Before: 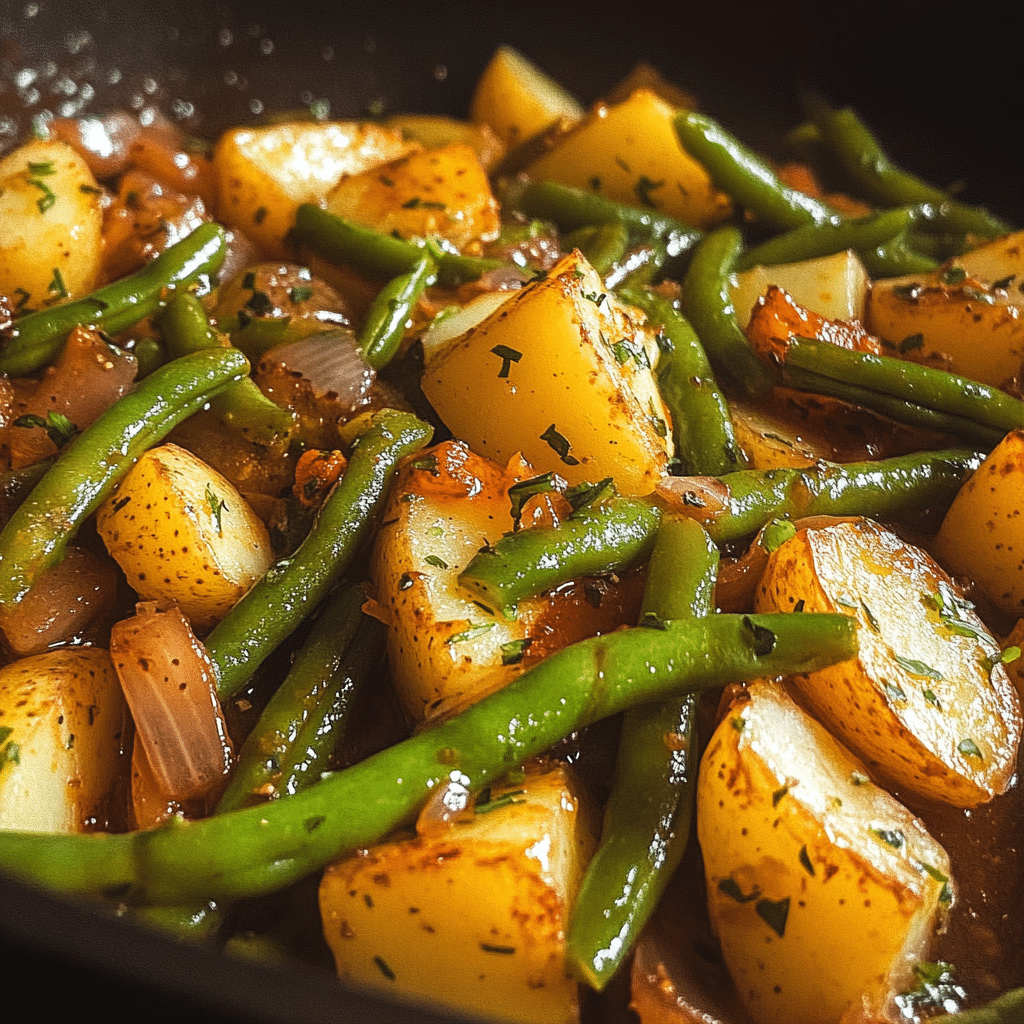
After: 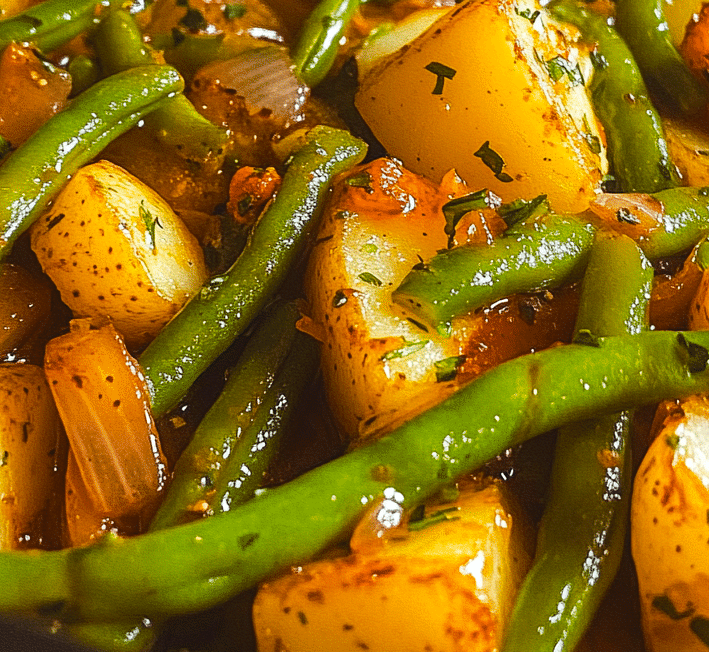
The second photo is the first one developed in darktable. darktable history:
crop: left 6.488%, top 27.668%, right 24.183%, bottom 8.656%
color balance rgb: perceptual saturation grading › global saturation 25%, perceptual brilliance grading › mid-tones 10%, perceptual brilliance grading › shadows 15%, global vibrance 20%
